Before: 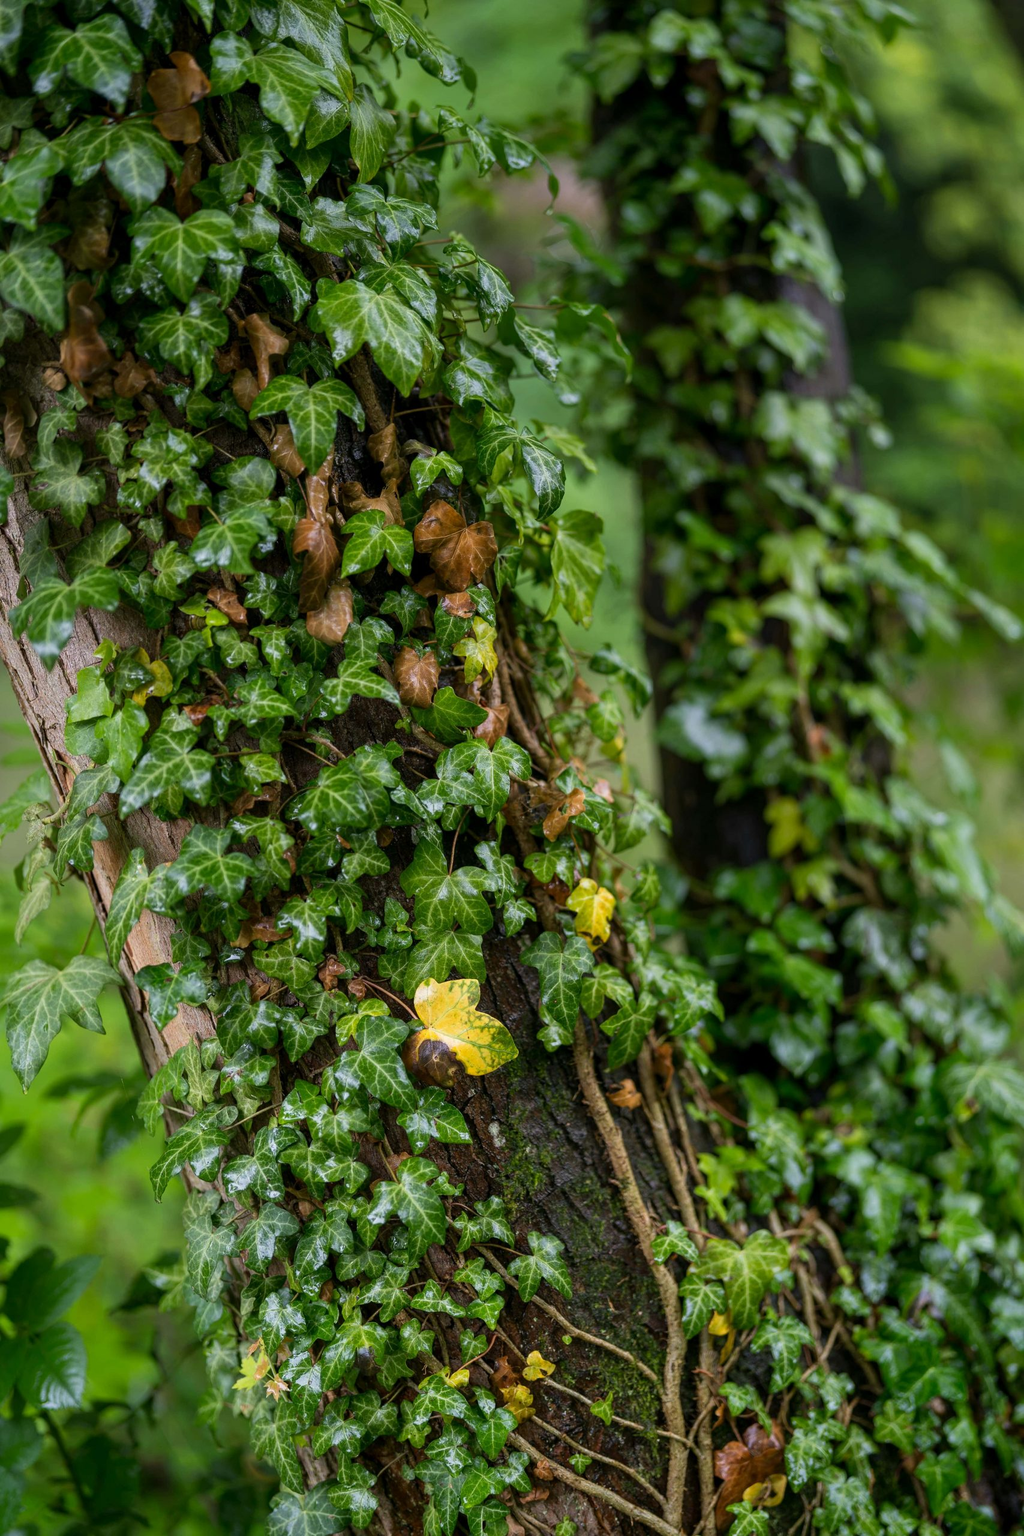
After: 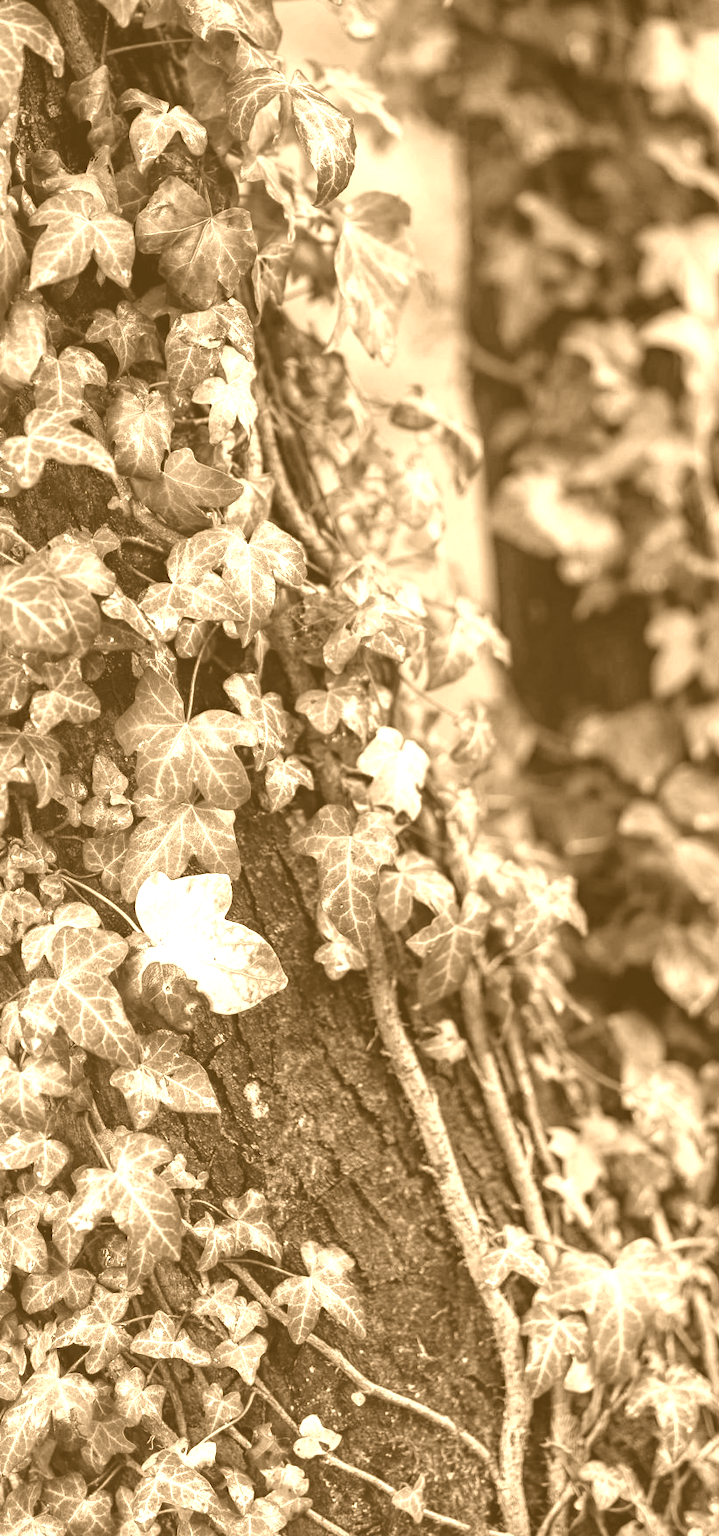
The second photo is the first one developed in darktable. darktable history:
exposure: exposure 0.217 EV, compensate highlight preservation false
colorize: hue 28.8°, source mix 100%
crop: left 31.379%, top 24.658%, right 20.326%, bottom 6.628%
haze removal: compatibility mode true, adaptive false
contrast brightness saturation: contrast 0.2, brightness 0.16, saturation 0.22
